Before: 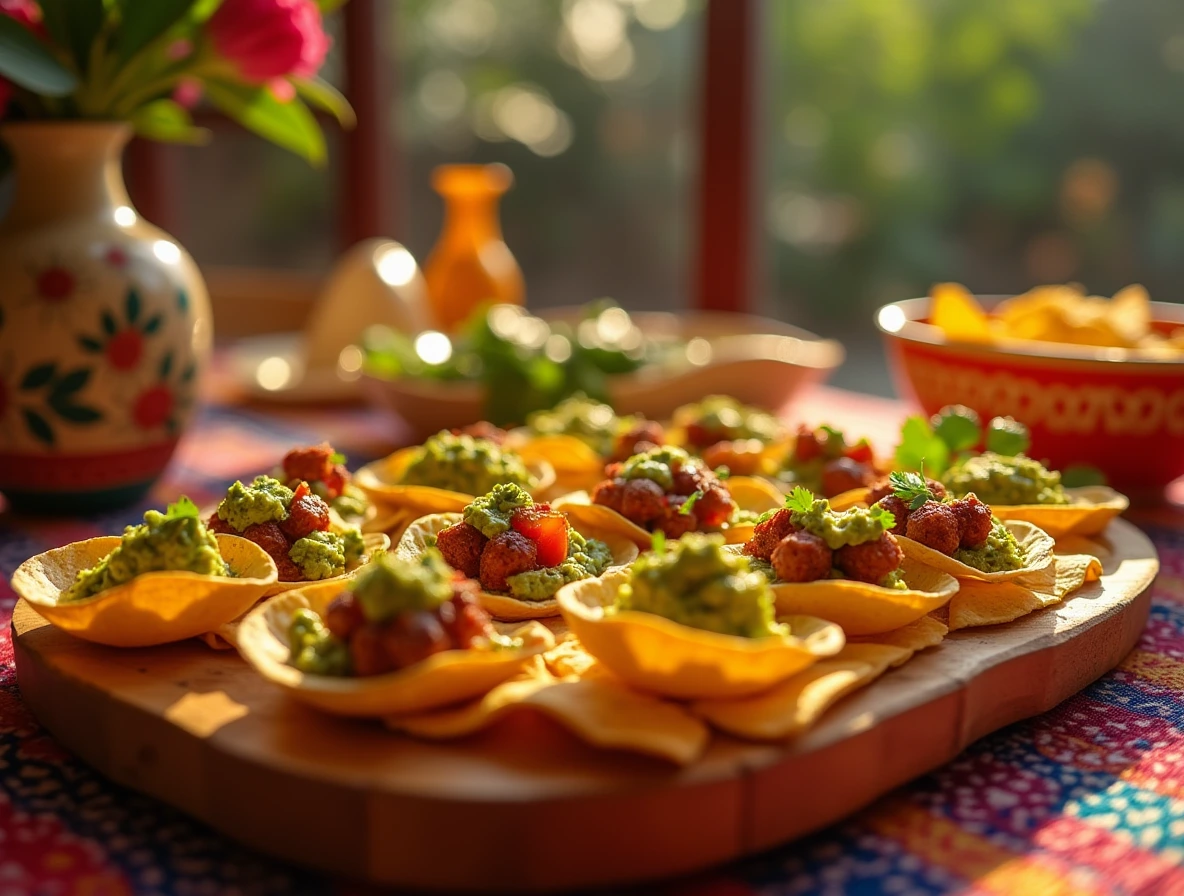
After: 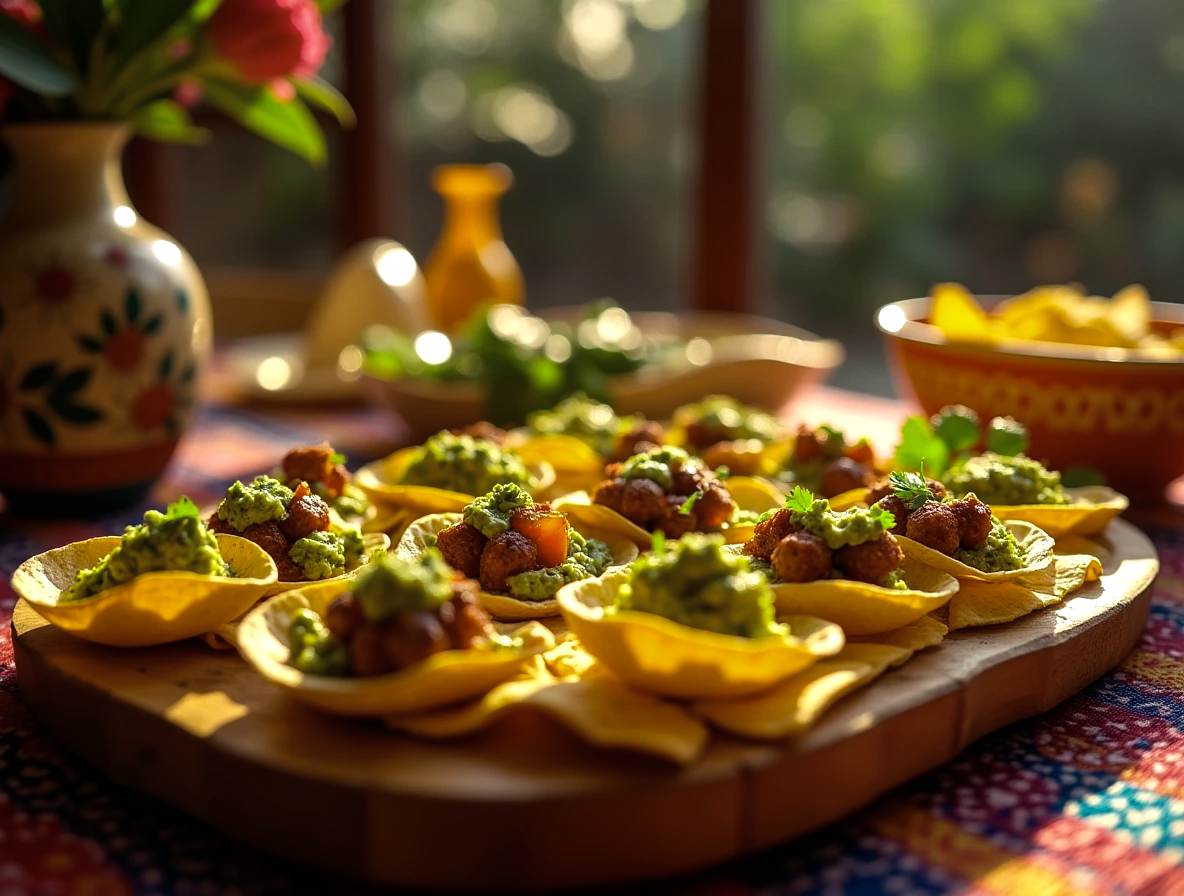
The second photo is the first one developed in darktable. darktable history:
color zones: curves: ch1 [(0.113, 0.438) (0.75, 0.5)]; ch2 [(0.12, 0.526) (0.75, 0.5)]
color balance rgb: shadows lift › luminance -10%, power › luminance -9%, linear chroma grading › global chroma 10%, global vibrance 10%, contrast 15%, saturation formula JzAzBz (2021)
